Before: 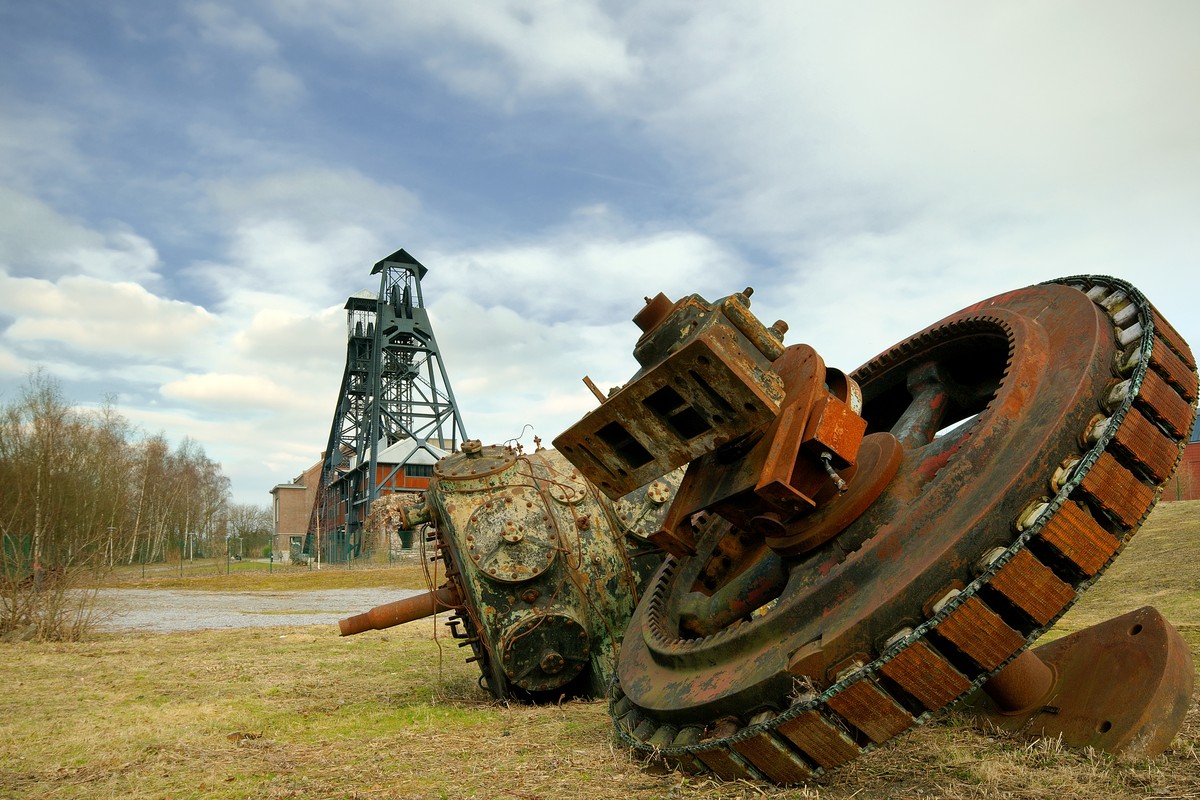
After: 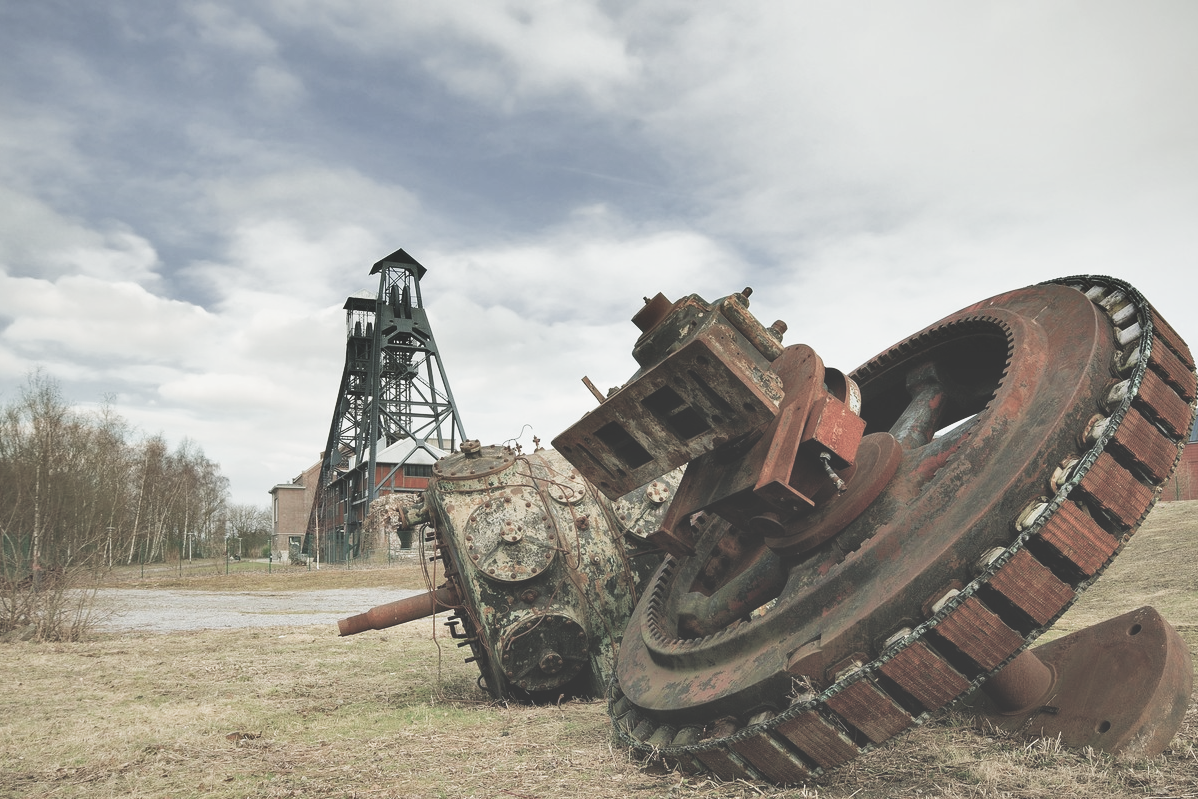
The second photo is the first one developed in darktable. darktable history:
color balance rgb: linear chroma grading › global chroma -16.06%, perceptual saturation grading › global saturation -32.85%, global vibrance -23.56%
exposure: black level correction -0.036, exposure -0.497 EV, compensate highlight preservation false
crop and rotate: left 0.126%
filmic rgb: middle gray luminance 9.23%, black relative exposure -10.55 EV, white relative exposure 3.45 EV, threshold 6 EV, target black luminance 0%, hardness 5.98, latitude 59.69%, contrast 1.087, highlights saturation mix 5%, shadows ↔ highlights balance 29.23%, add noise in highlights 0, color science v3 (2019), use custom middle-gray values true, iterations of high-quality reconstruction 0, contrast in highlights soft, enable highlight reconstruction true
shadows and highlights: low approximation 0.01, soften with gaussian
